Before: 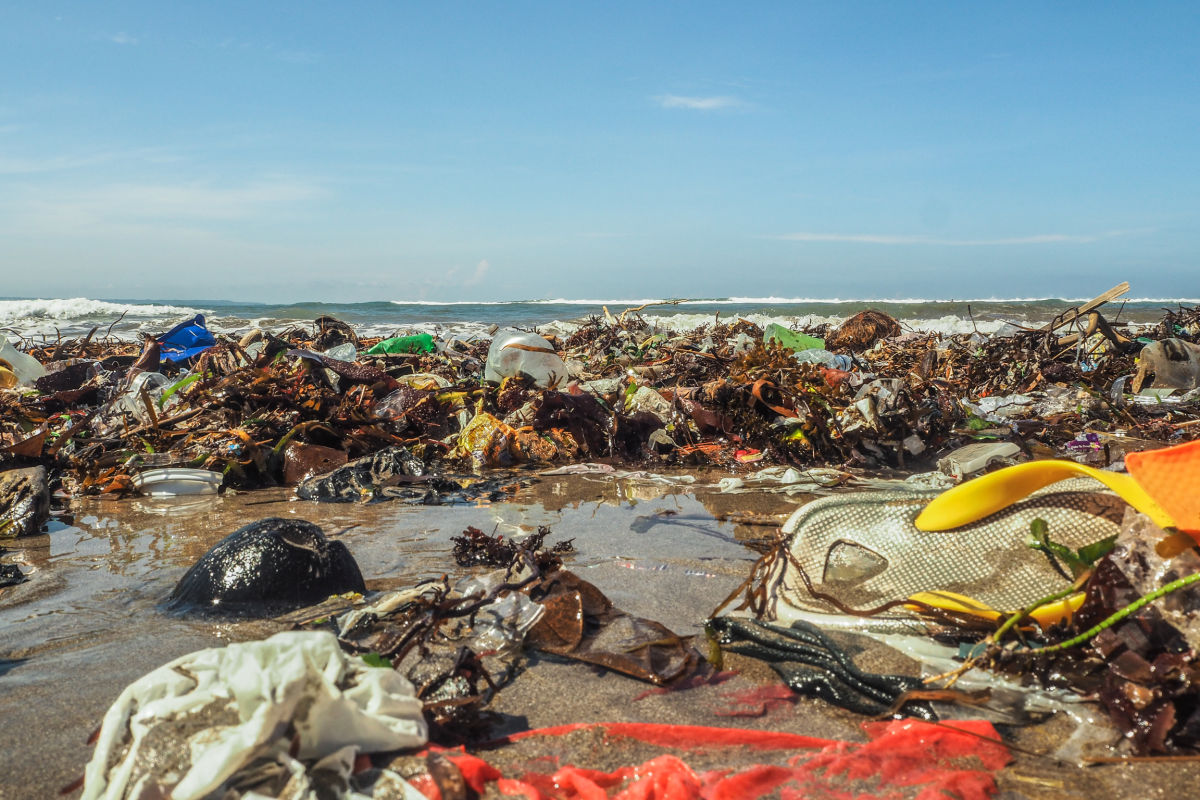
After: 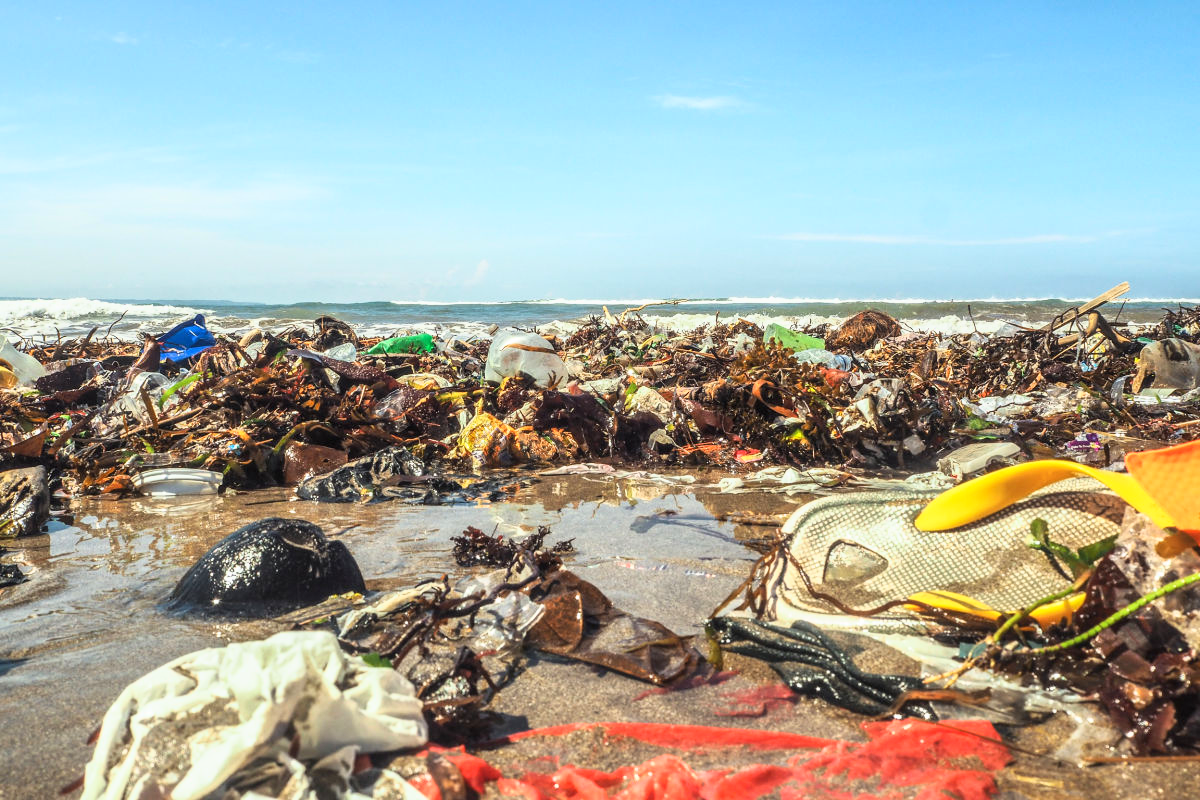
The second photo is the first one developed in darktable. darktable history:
base curve: curves: ch0 [(0, 0) (0.557, 0.834) (1, 1)]
